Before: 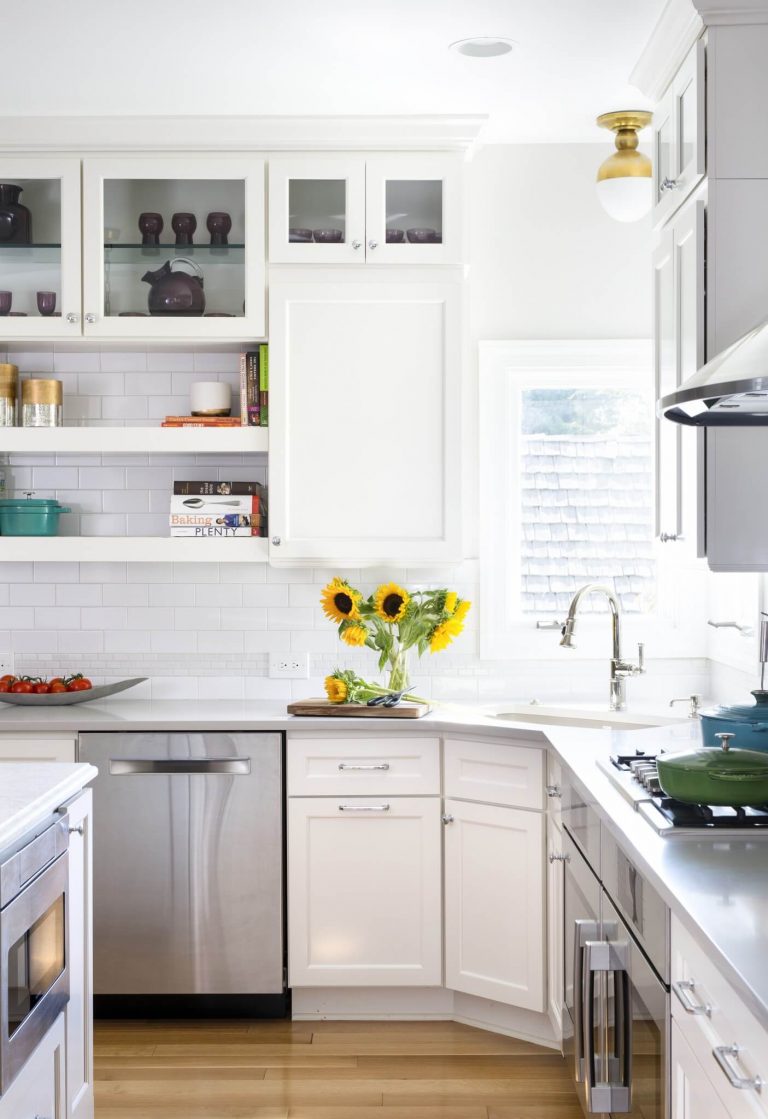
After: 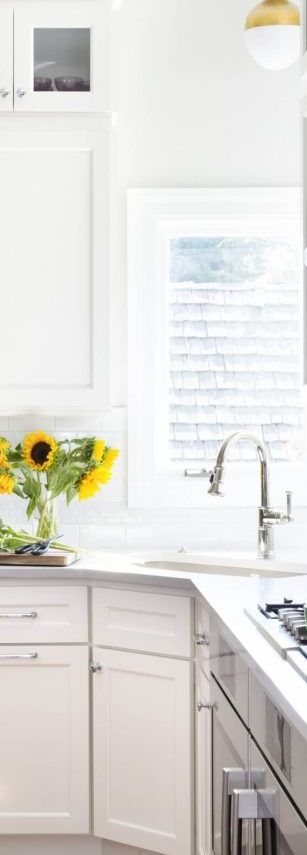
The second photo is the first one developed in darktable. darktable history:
crop: left 45.856%, top 13.584%, right 14.16%, bottom 9.92%
